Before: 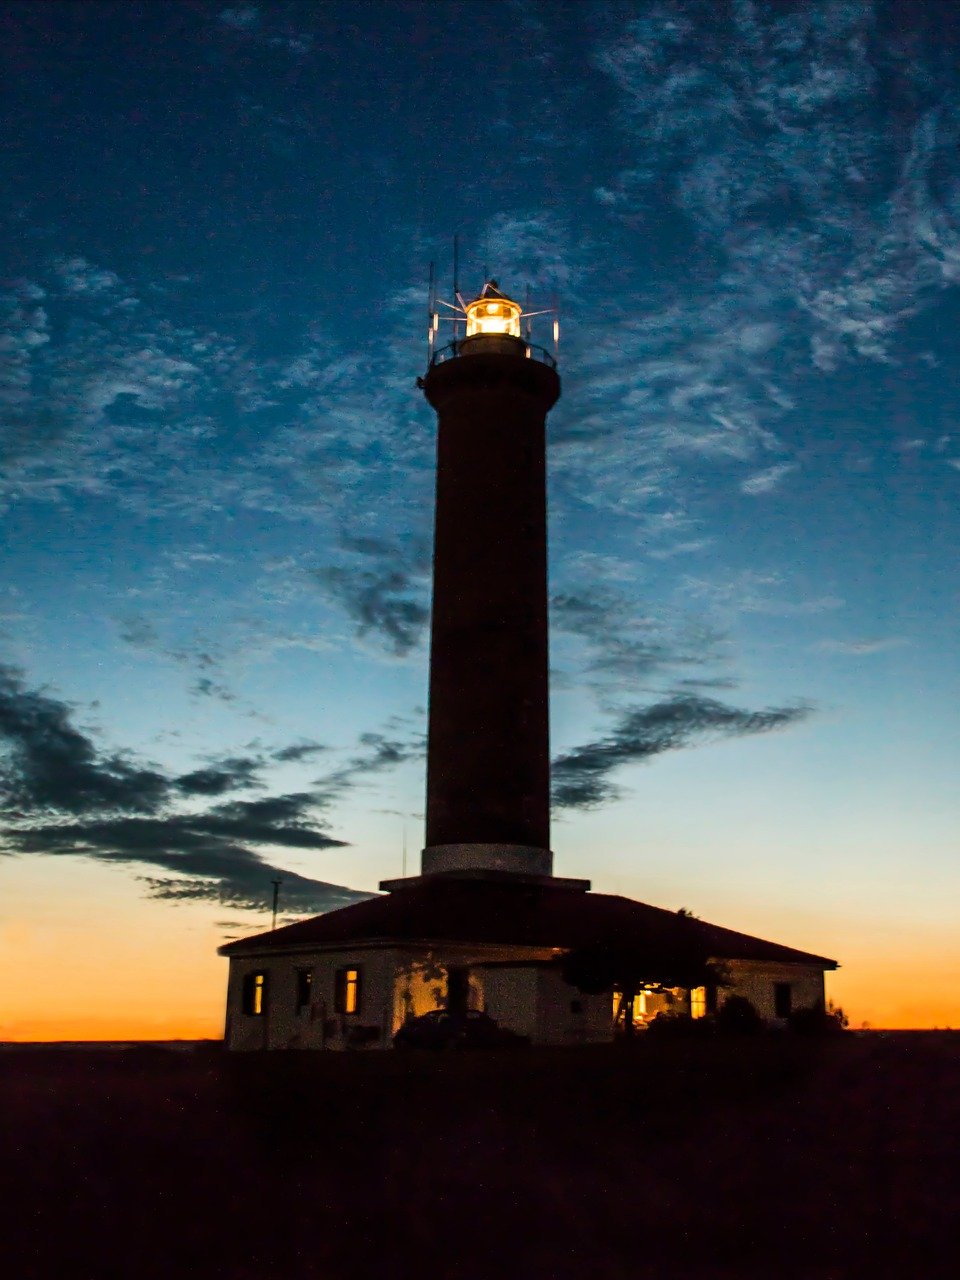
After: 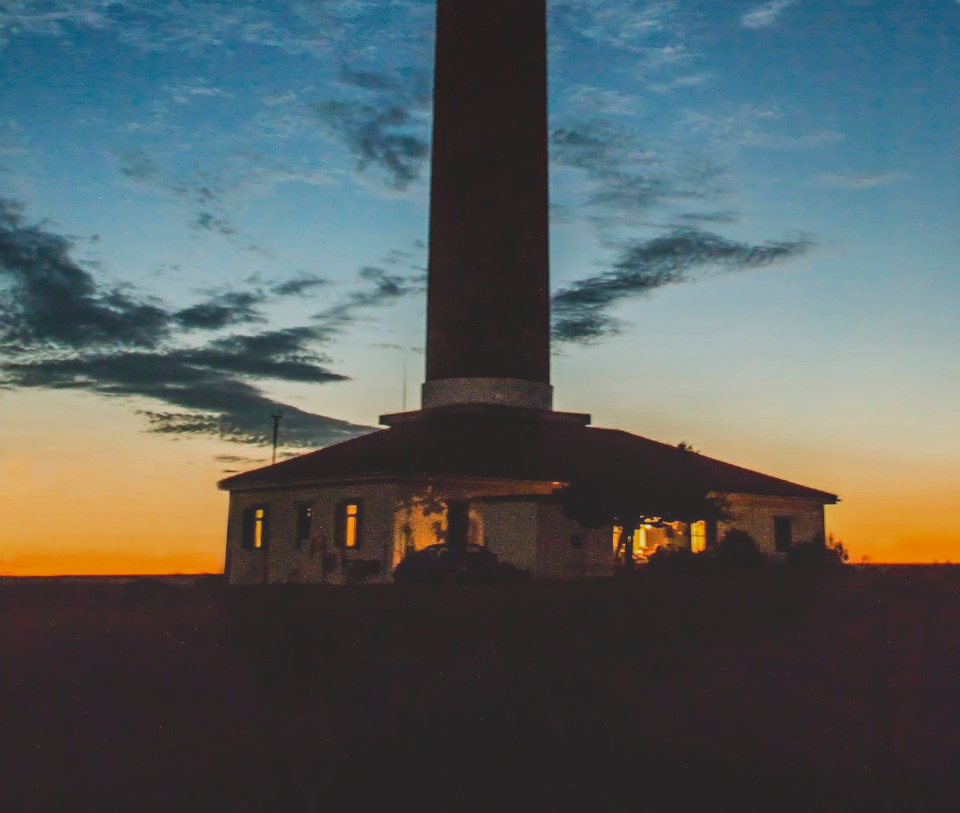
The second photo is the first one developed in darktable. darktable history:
crop and rotate: top 36.435%
contrast brightness saturation: contrast -0.28
tone equalizer: -8 EV -1.84 EV, -7 EV -1.16 EV, -6 EV -1.62 EV, smoothing diameter 25%, edges refinement/feathering 10, preserve details guided filter
local contrast: on, module defaults
